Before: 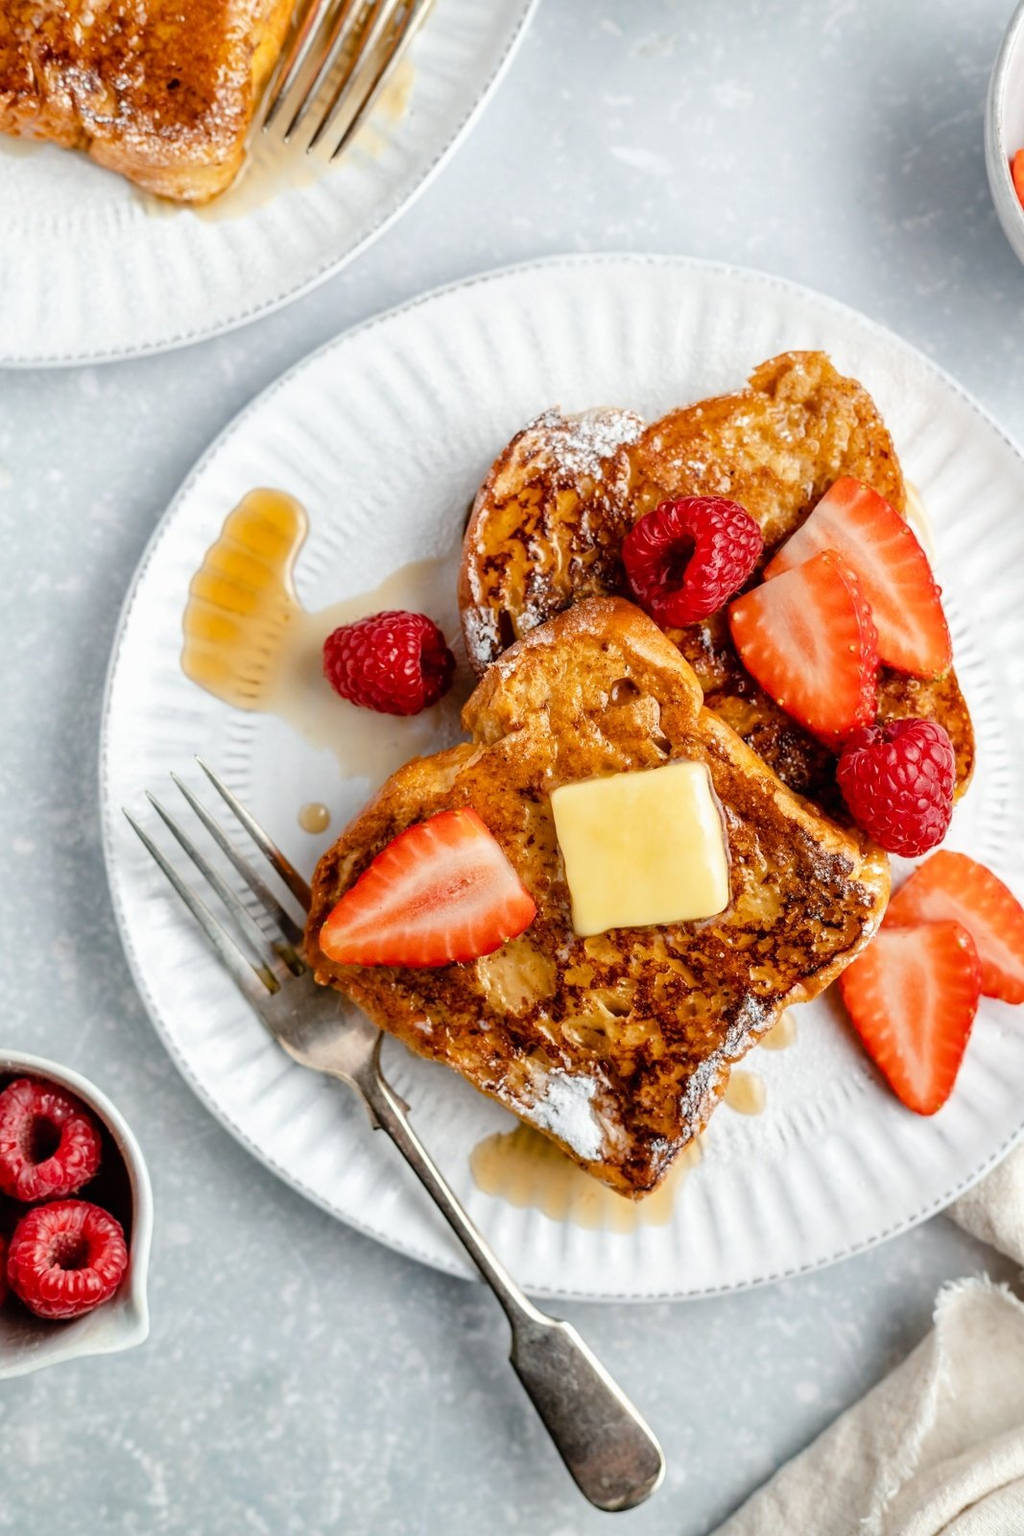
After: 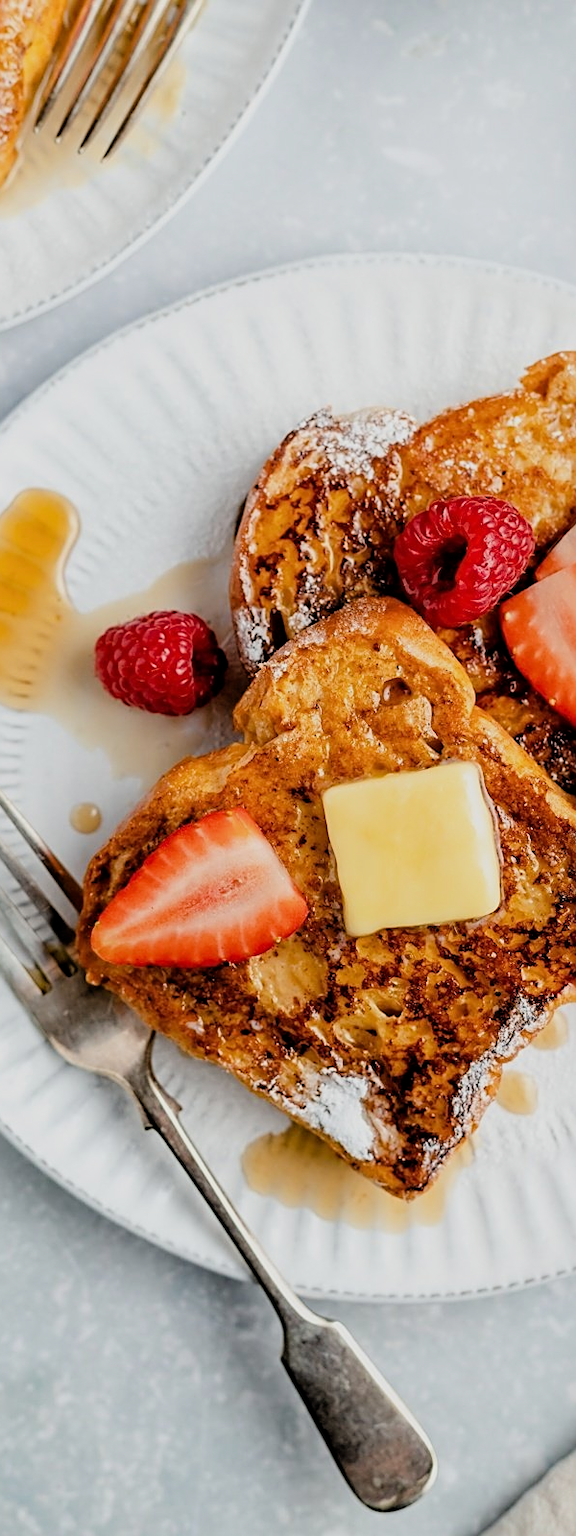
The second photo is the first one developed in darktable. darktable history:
filmic rgb: black relative exposure -7.75 EV, white relative exposure 4.38 EV, target black luminance 0%, hardness 3.76, latitude 50.66%, contrast 1.063, highlights saturation mix 8.73%, shadows ↔ highlights balance -0.274%
sharpen: on, module defaults
crop and rotate: left 22.326%, right 21.372%
